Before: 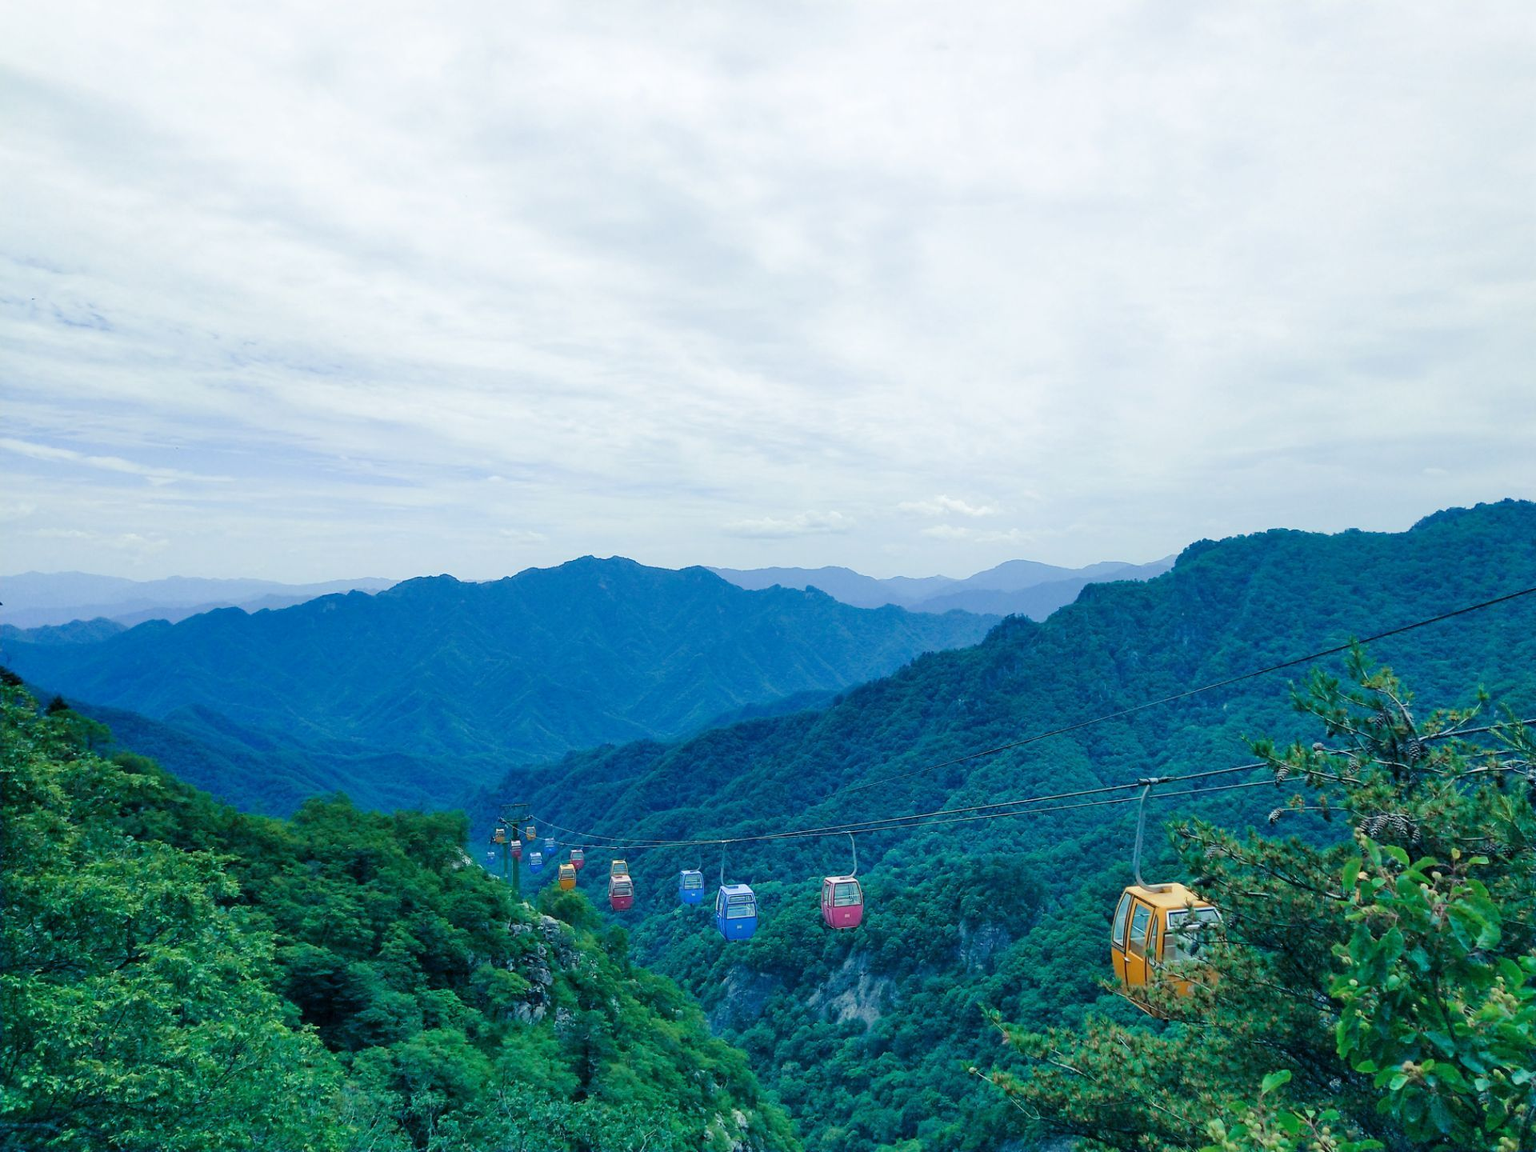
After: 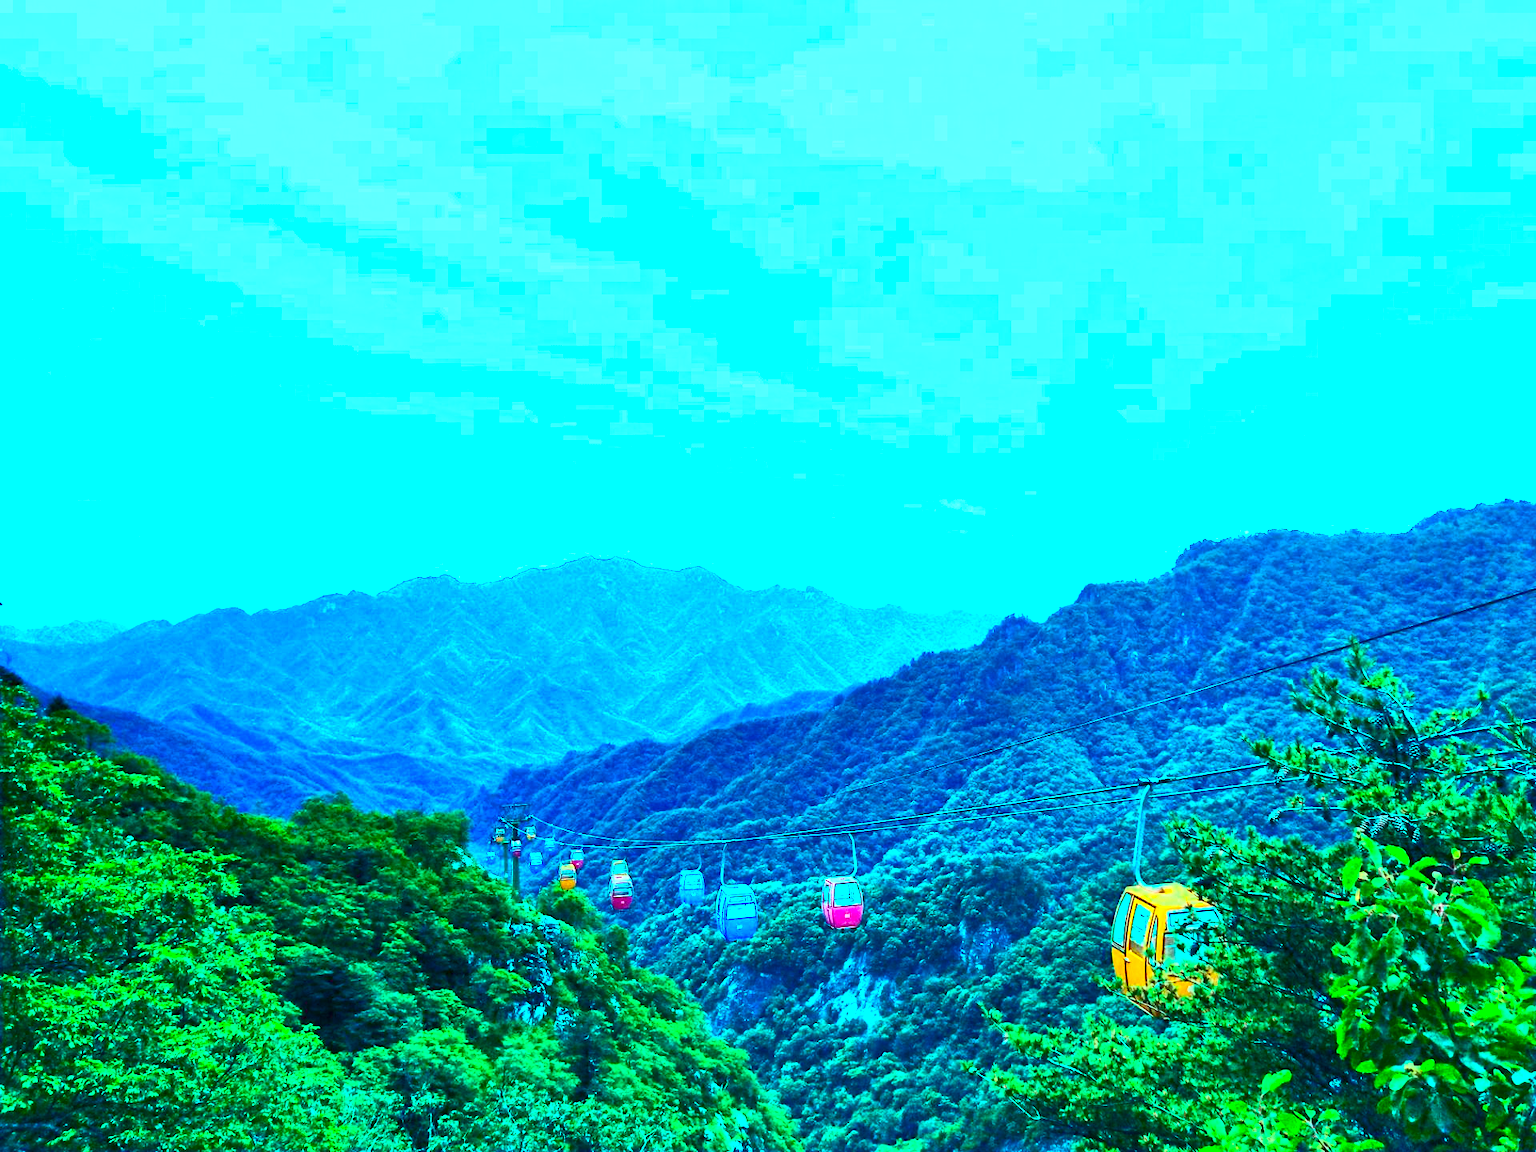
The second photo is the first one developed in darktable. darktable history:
local contrast: mode bilateral grid, contrast 20, coarseness 50, detail 120%, midtone range 0.2
color balance rgb: highlights gain › chroma 5.343%, highlights gain › hue 194.86°, perceptual saturation grading › global saturation 0.882%, perceptual brilliance grading › global brilliance 9.351%, global vibrance 50.405%
contrast brightness saturation: contrast 0.838, brightness 0.596, saturation 0.58
